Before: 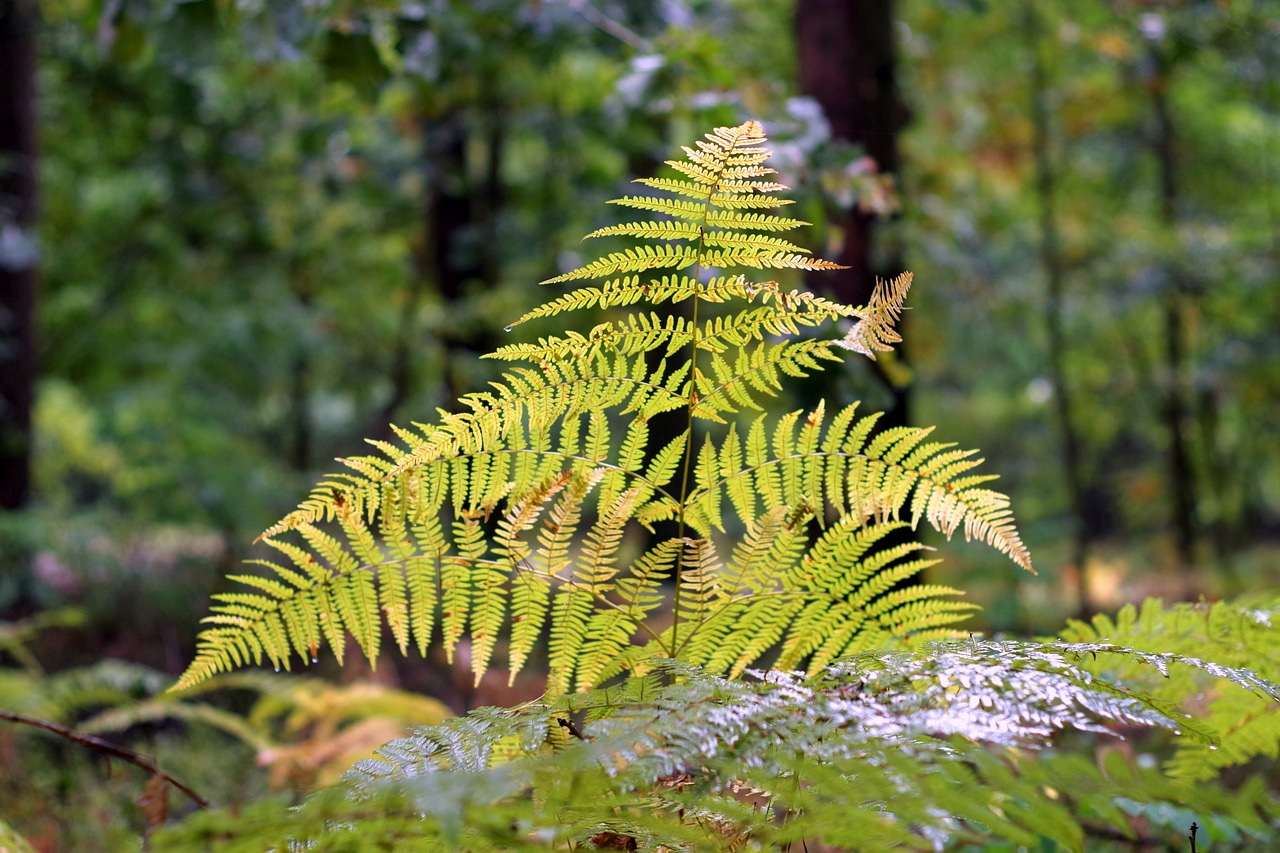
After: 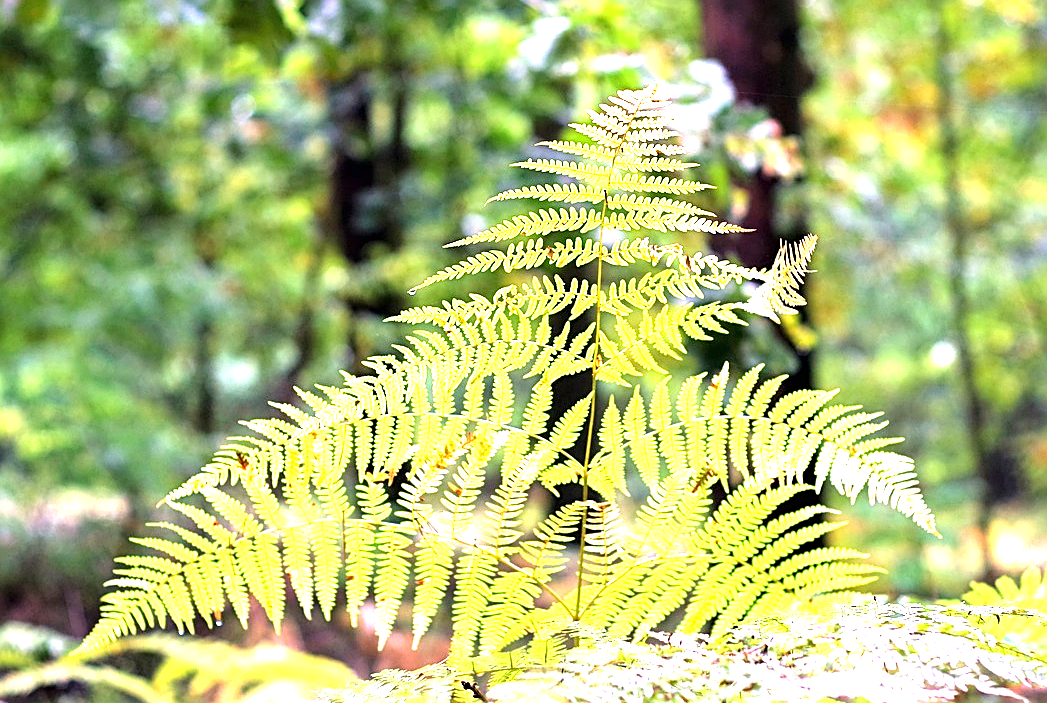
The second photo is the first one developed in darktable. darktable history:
sharpen: amount 0.5
tone equalizer: -8 EV -0.78 EV, -7 EV -0.735 EV, -6 EV -0.619 EV, -5 EV -0.383 EV, -3 EV 0.366 EV, -2 EV 0.6 EV, -1 EV 0.687 EV, +0 EV 0.75 EV
exposure: black level correction 0, exposure 1.471 EV, compensate highlight preservation false
crop and rotate: left 7.575%, top 4.497%, right 10.585%, bottom 13.025%
